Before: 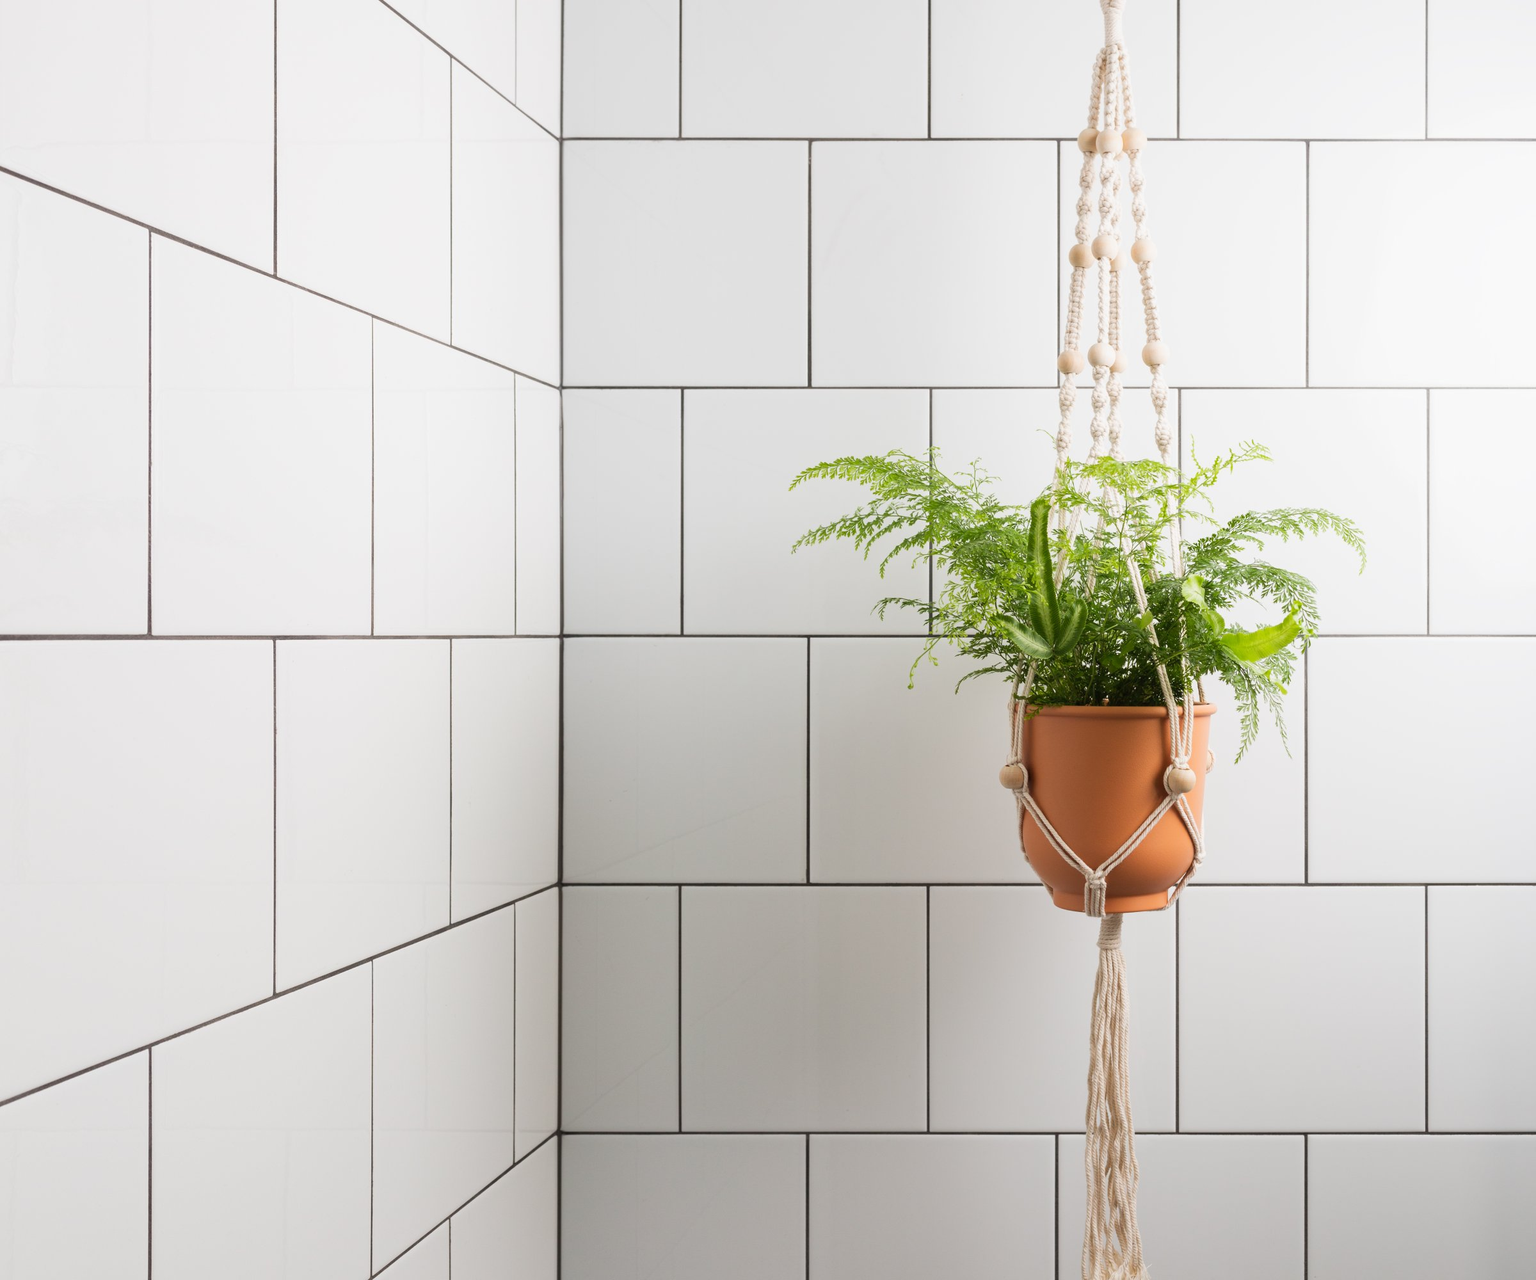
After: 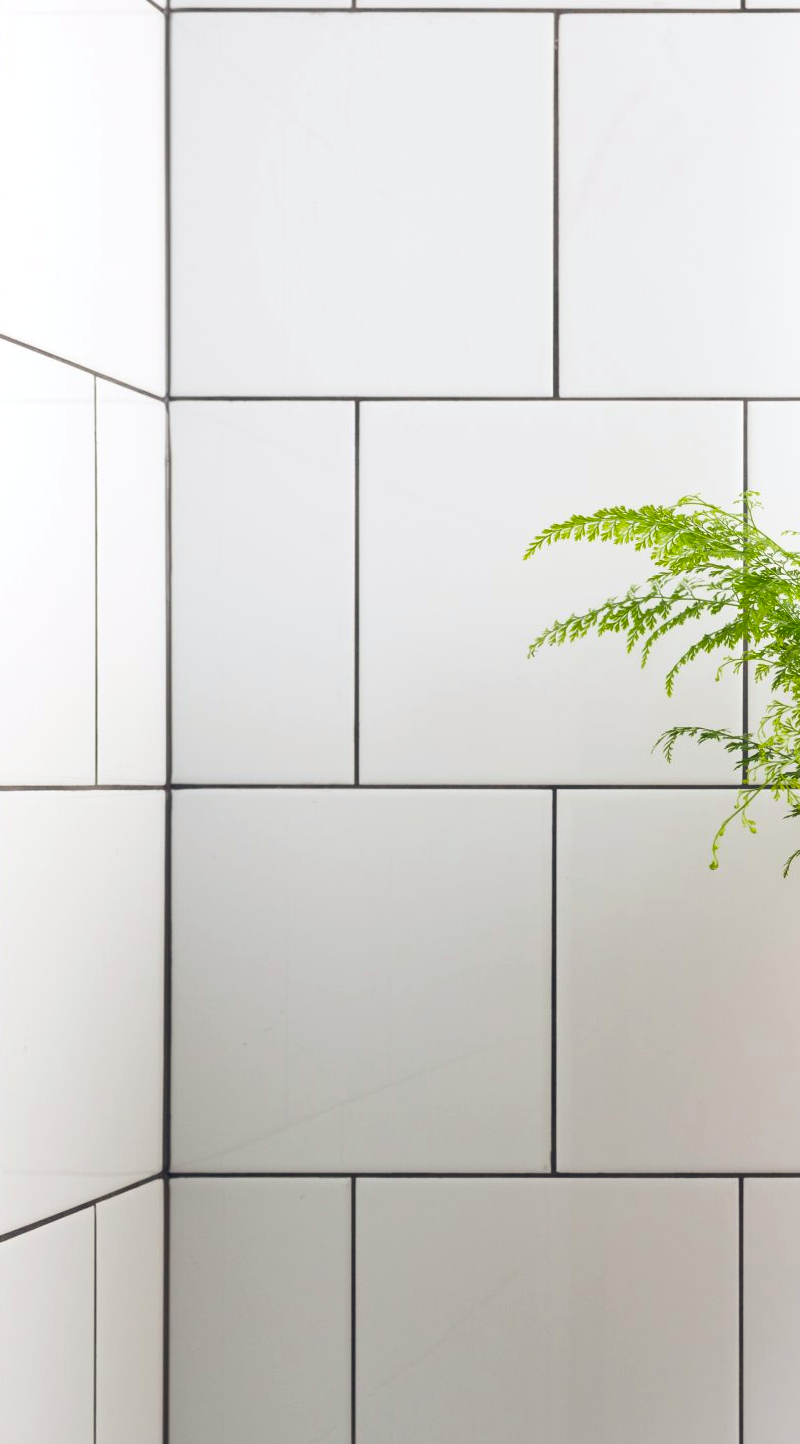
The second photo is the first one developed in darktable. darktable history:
color balance rgb: power › hue 329.75°, highlights gain › luminance 14.72%, global offset › chroma 0.102%, global offset › hue 252.92°, perceptual saturation grading › global saturation 30.204%
crop and rotate: left 29.562%, top 10.361%, right 37.073%, bottom 17.399%
